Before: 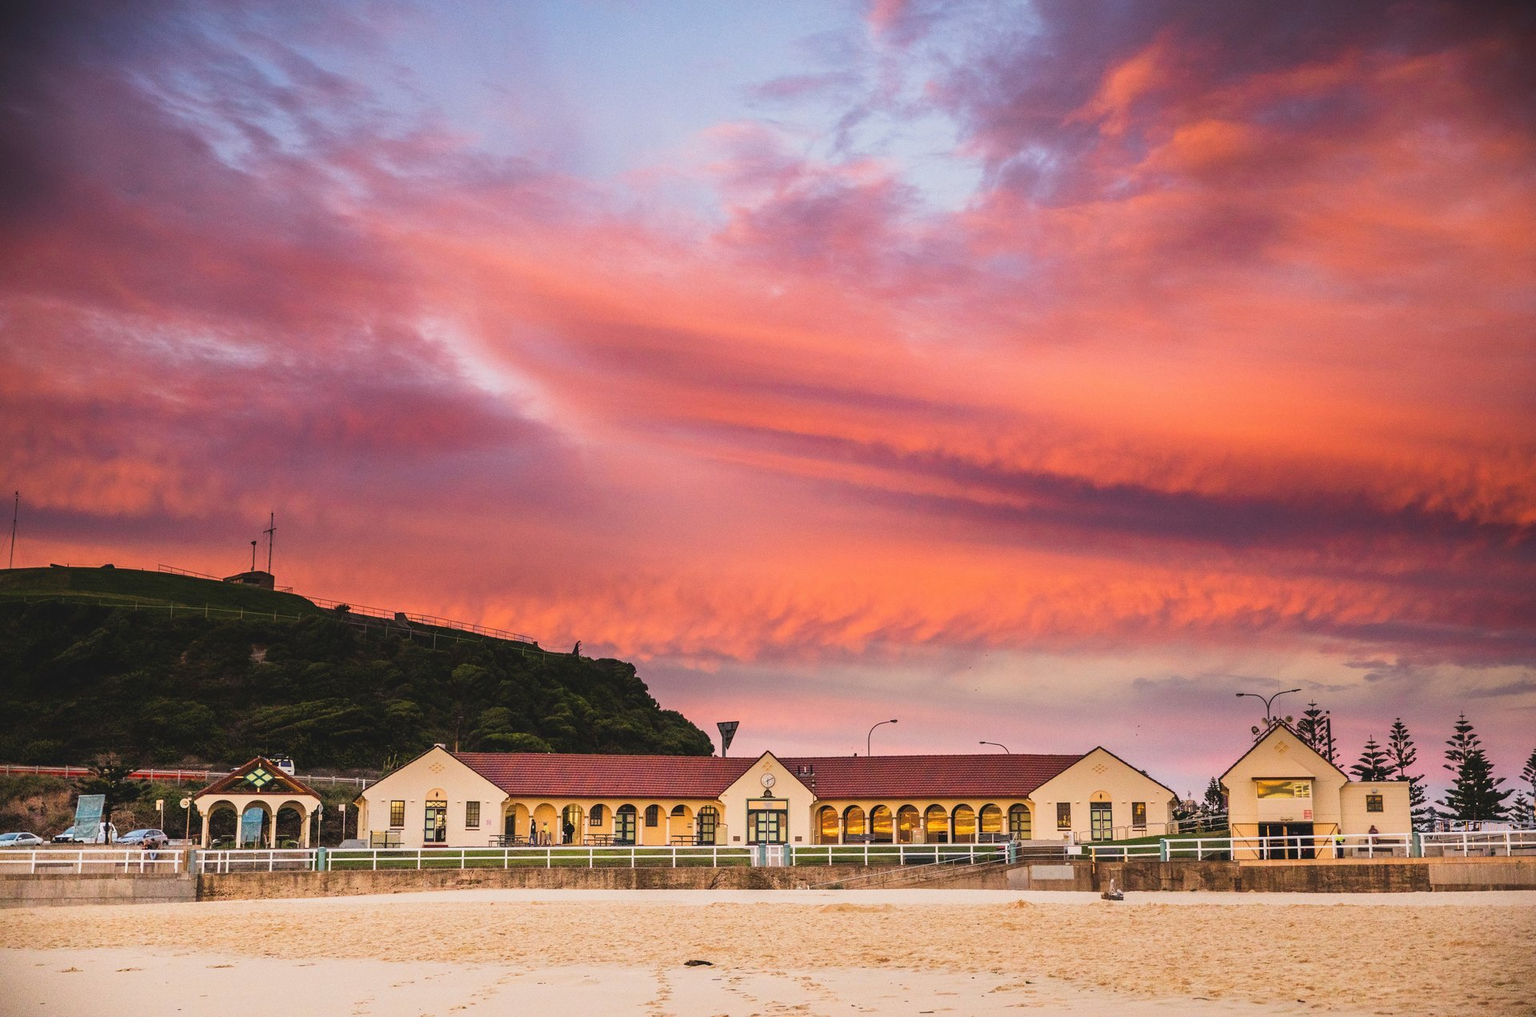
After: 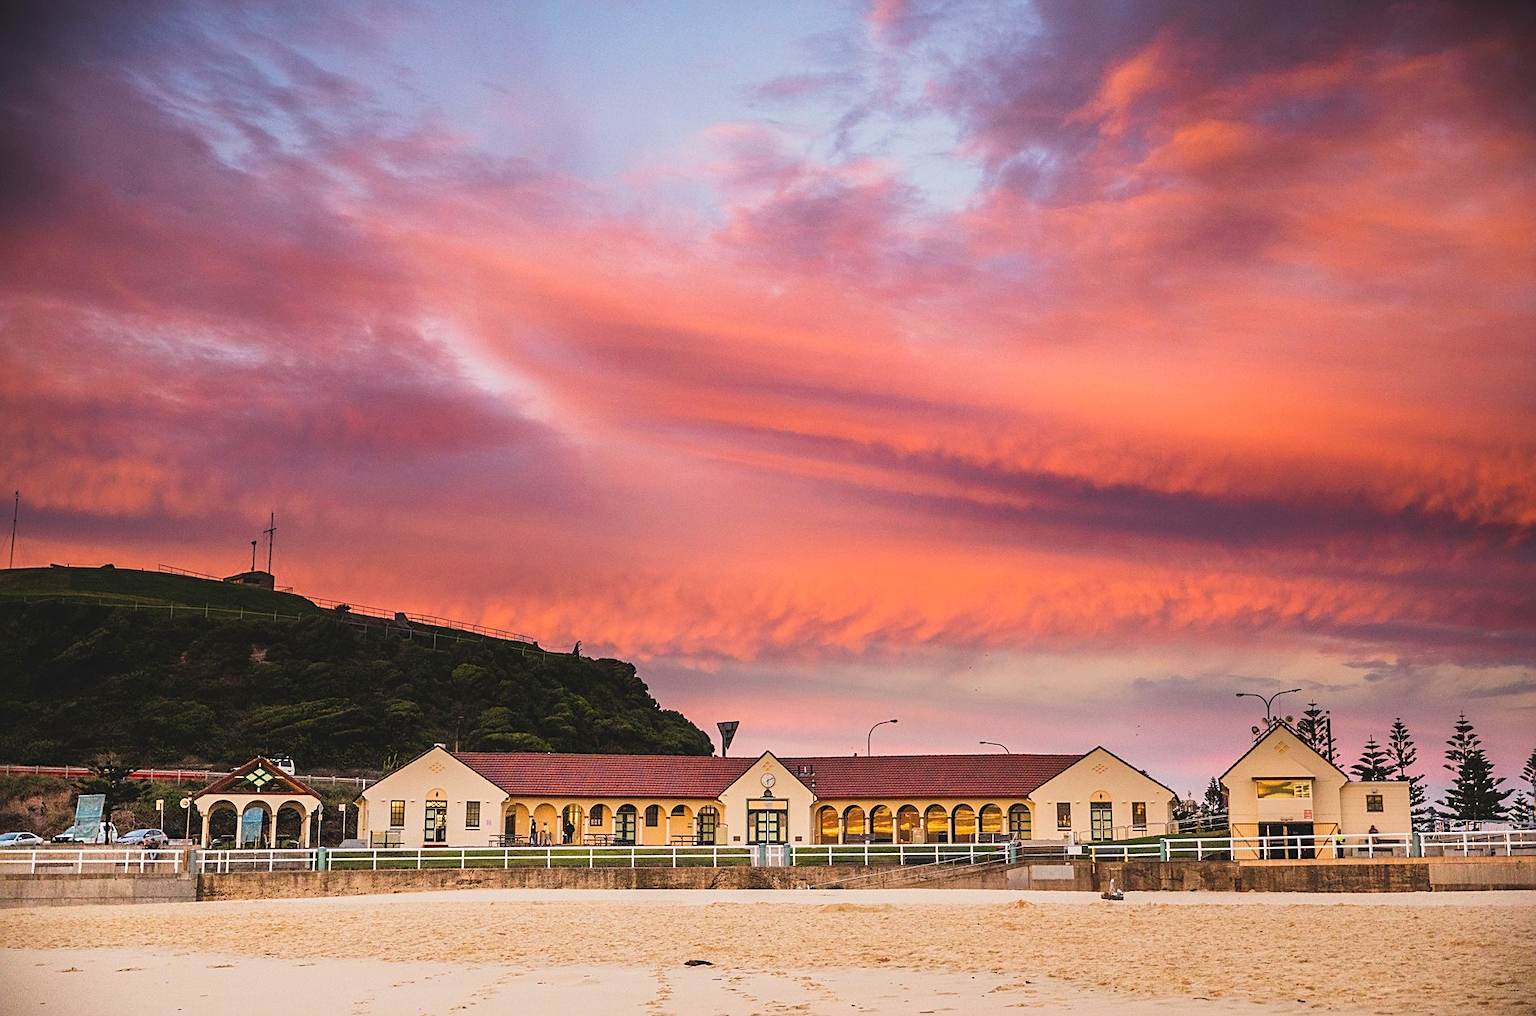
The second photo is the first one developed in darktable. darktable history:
color zones: curves: ch0 [(0.25, 0.5) (0.463, 0.627) (0.484, 0.637) (0.75, 0.5)]
sharpen: on, module defaults
